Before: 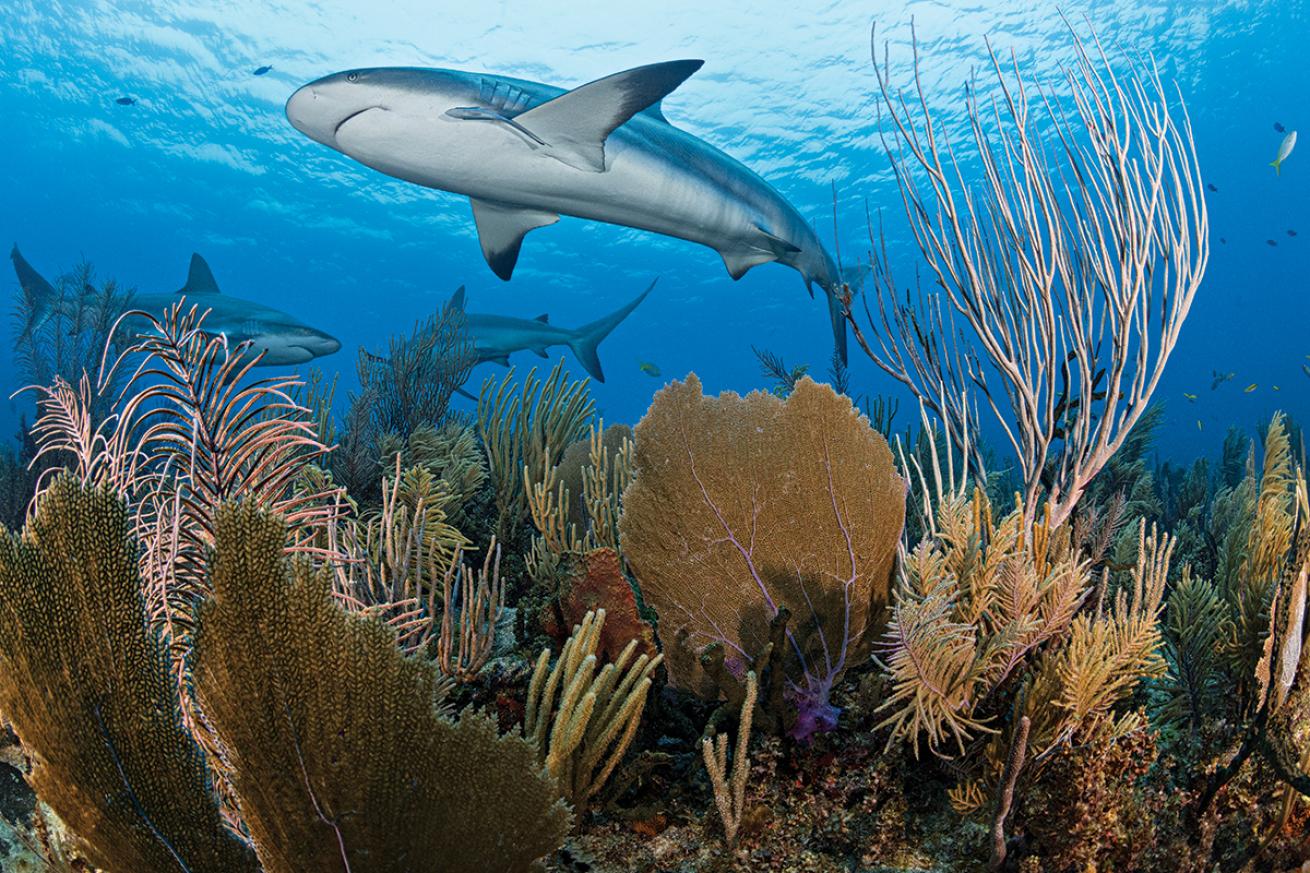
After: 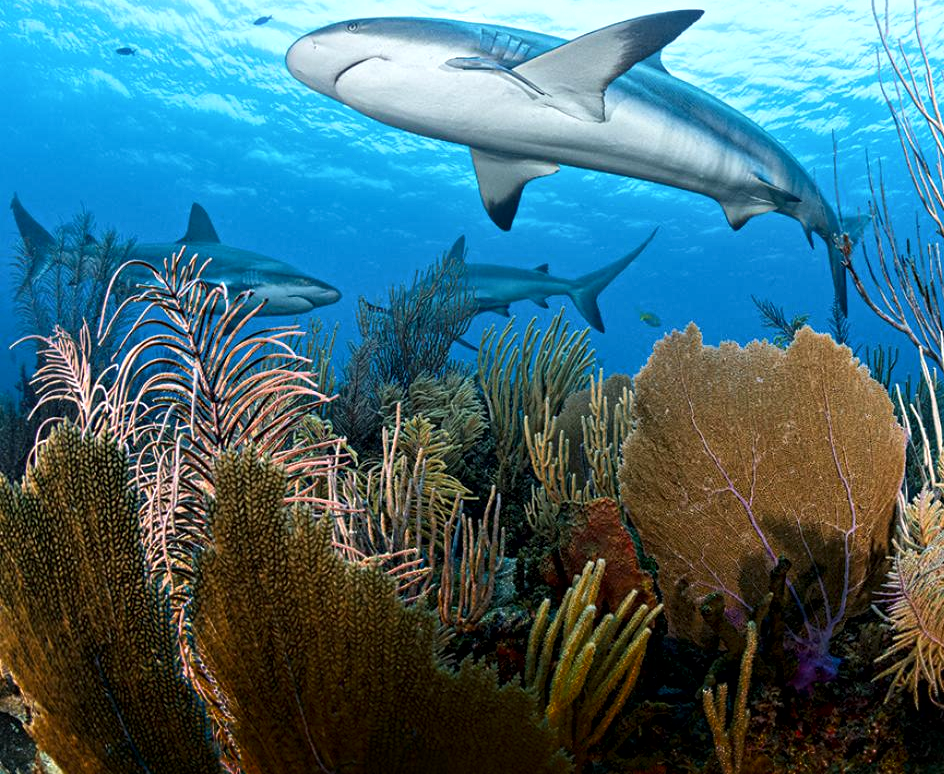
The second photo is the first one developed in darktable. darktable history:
crop: top 5.79%, right 27.88%, bottom 5.523%
local contrast: mode bilateral grid, contrast 21, coarseness 50, detail 141%, midtone range 0.2
shadows and highlights: shadows -70.58, highlights 33.33, soften with gaussian
tone equalizer: -8 EV -0.451 EV, -7 EV -0.368 EV, -6 EV -0.333 EV, -5 EV -0.205 EV, -3 EV 0.219 EV, -2 EV 0.334 EV, -1 EV 0.394 EV, +0 EV 0.436 EV
